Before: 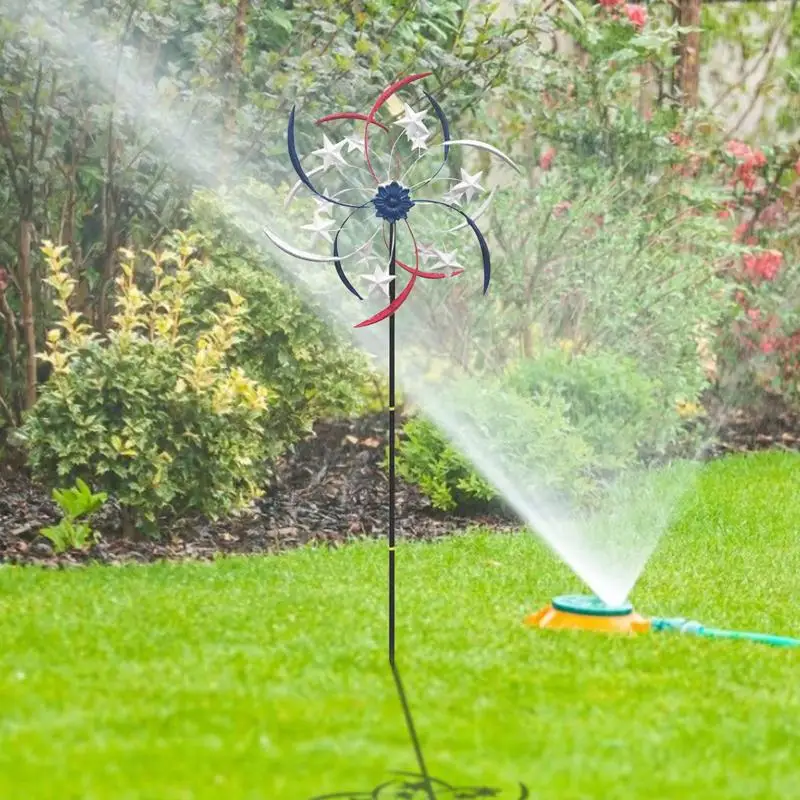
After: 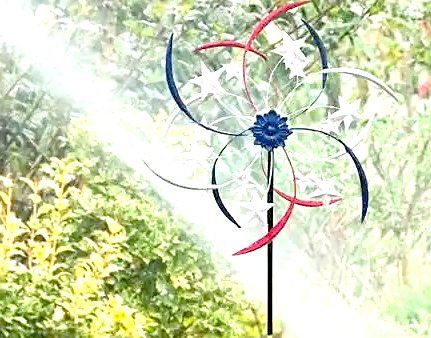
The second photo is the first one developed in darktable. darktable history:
exposure: black level correction 0.035, exposure 0.9 EV, compensate highlight preservation false
crop: left 15.306%, top 9.065%, right 30.789%, bottom 48.638%
sharpen: on, module defaults
